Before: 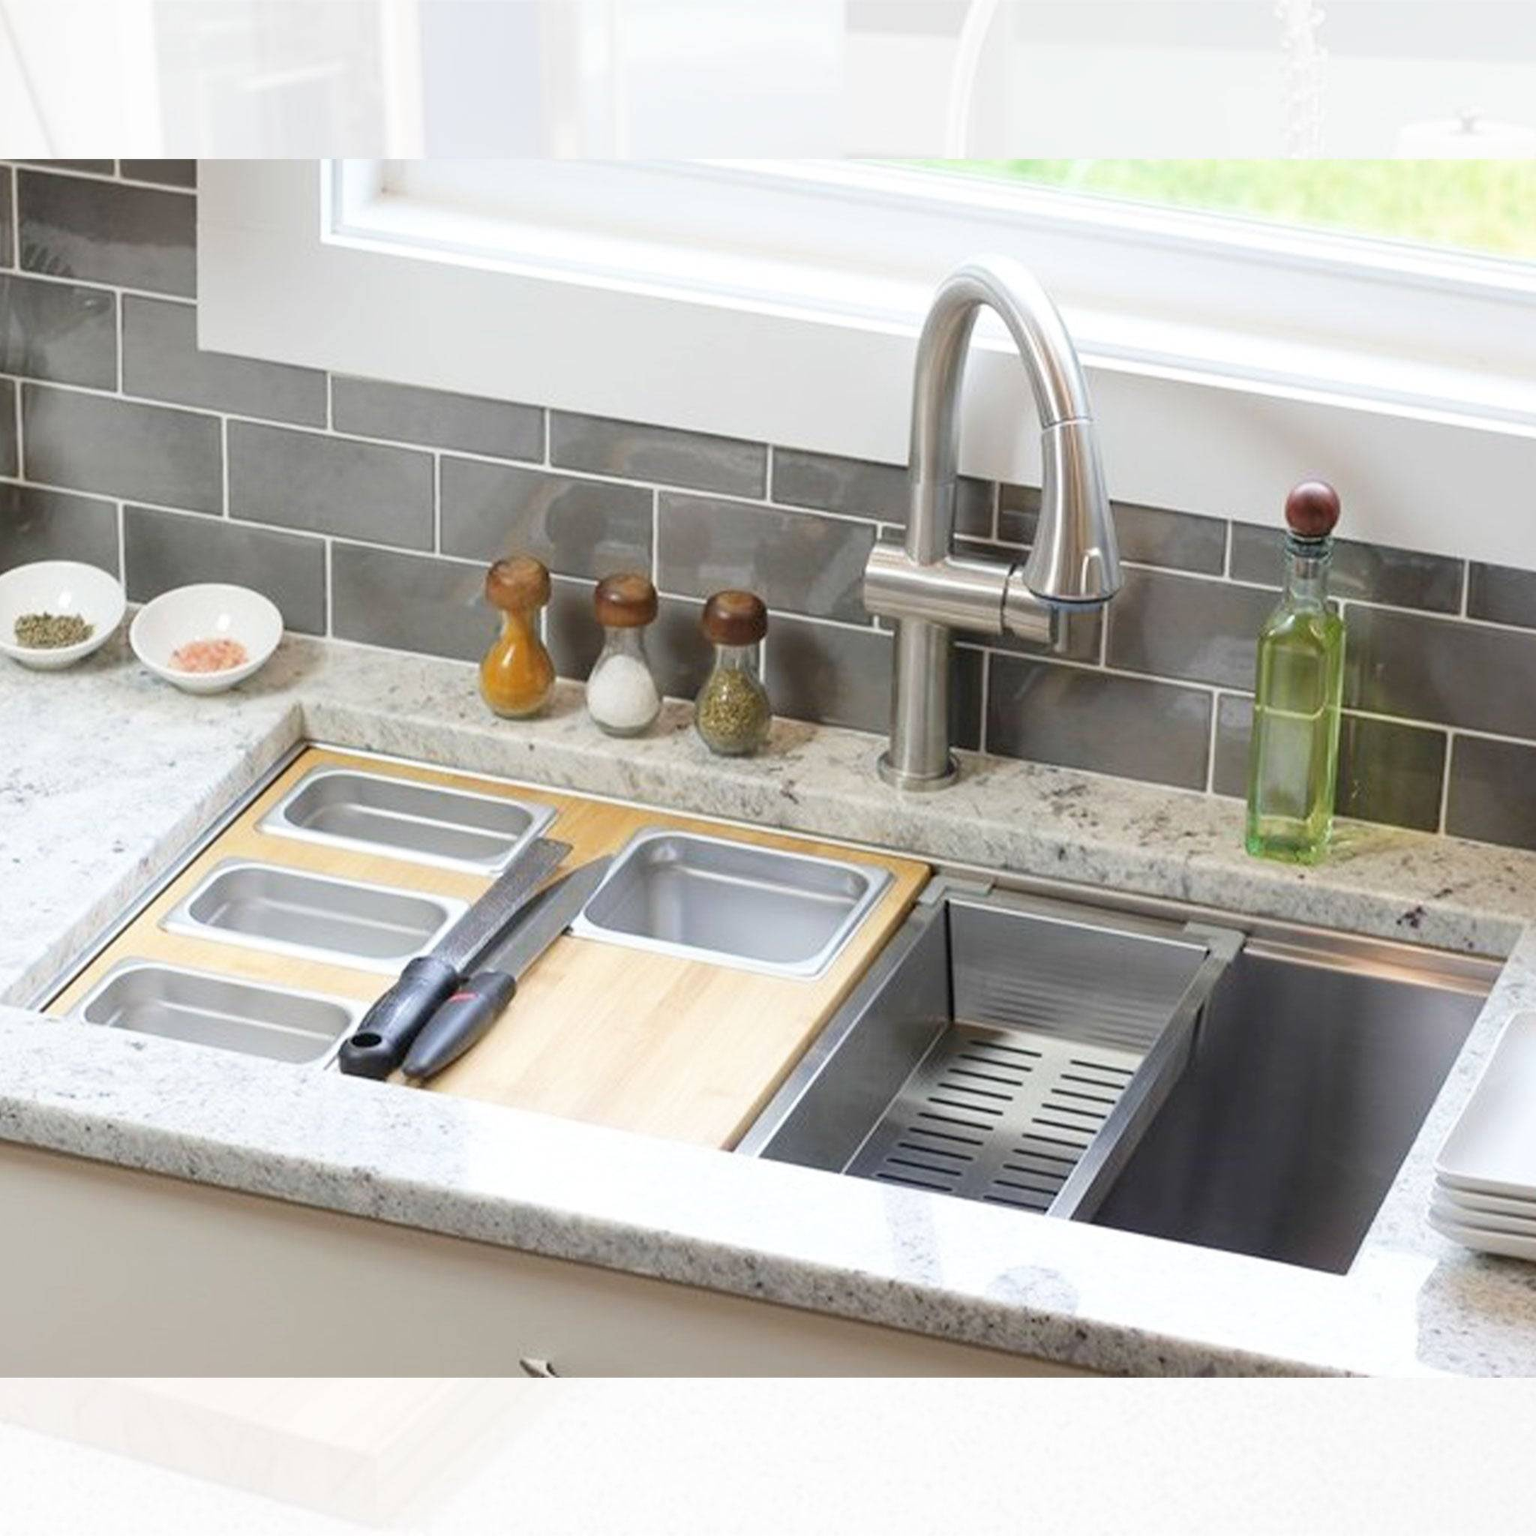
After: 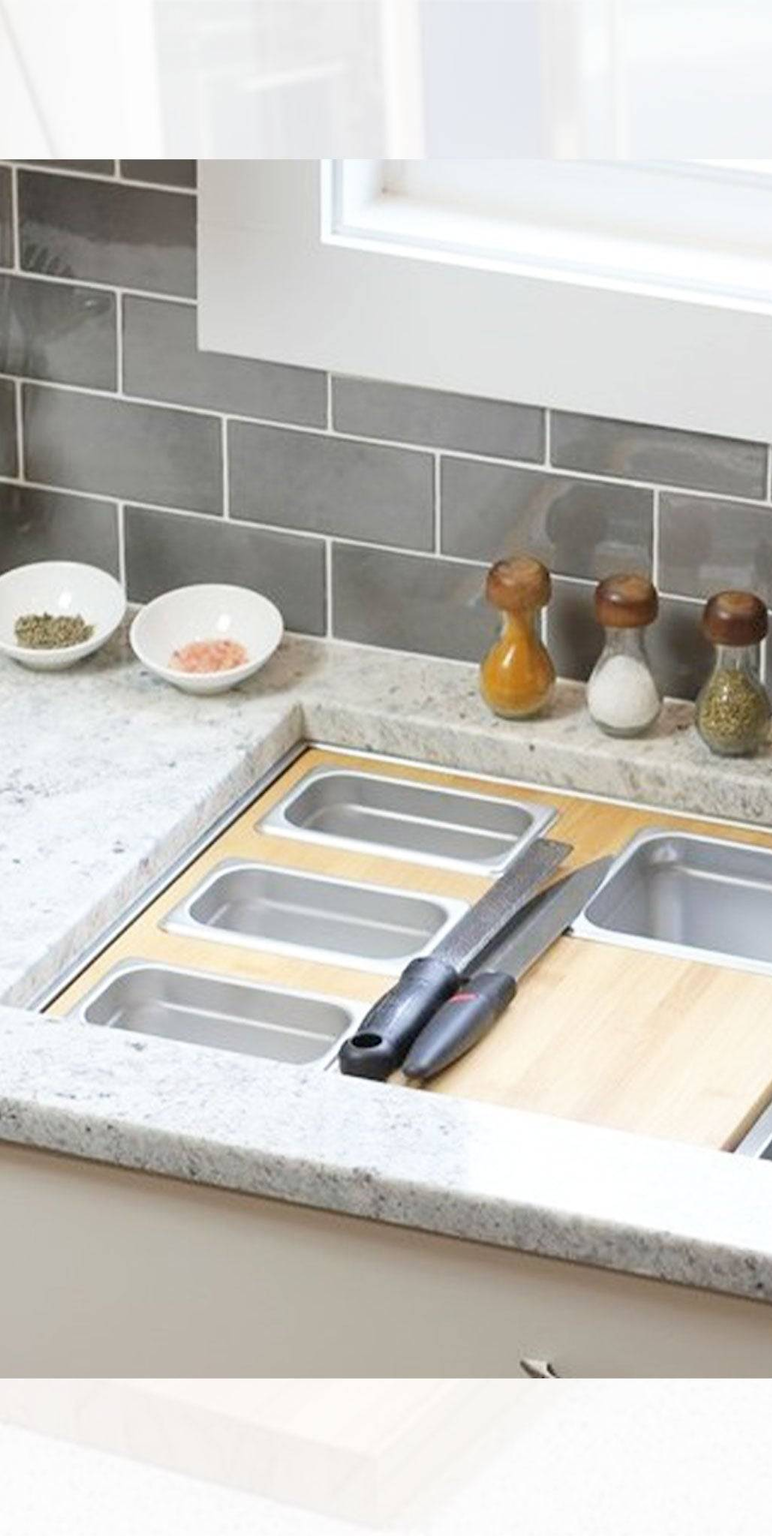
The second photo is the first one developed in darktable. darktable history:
crop and rotate: left 0.032%, top 0%, right 49.702%
